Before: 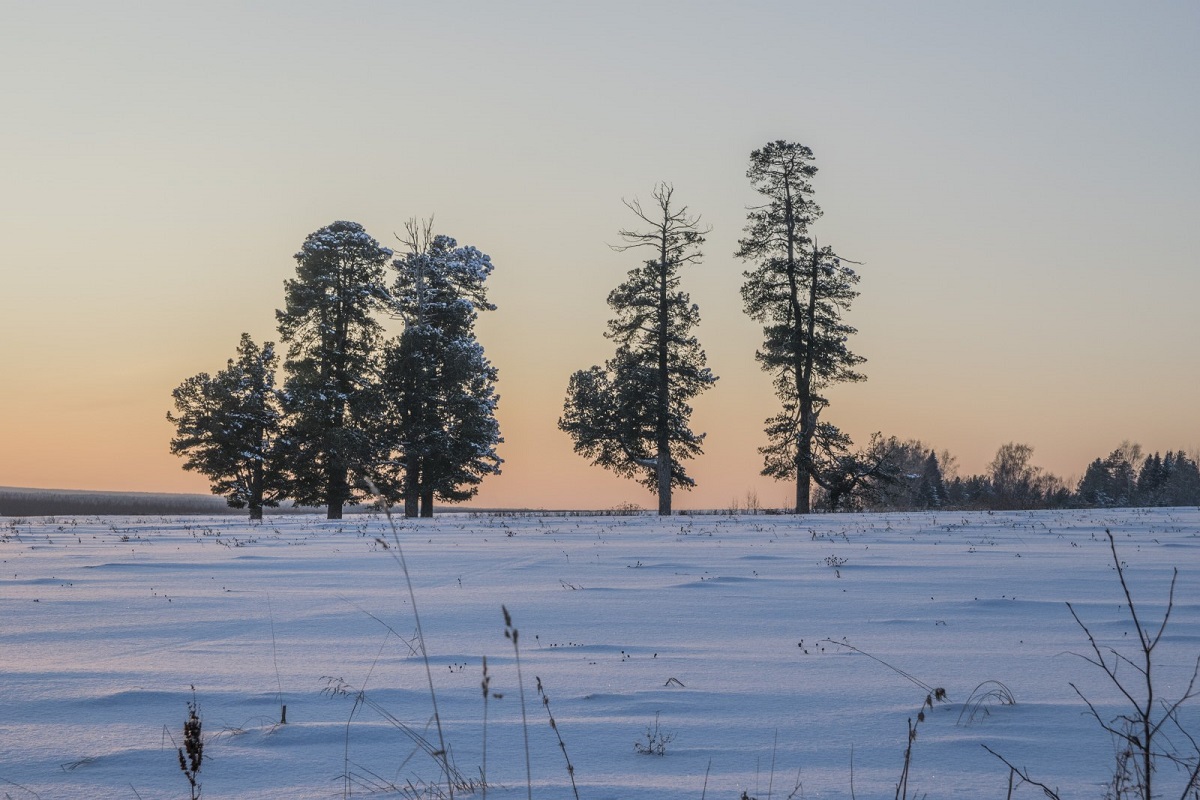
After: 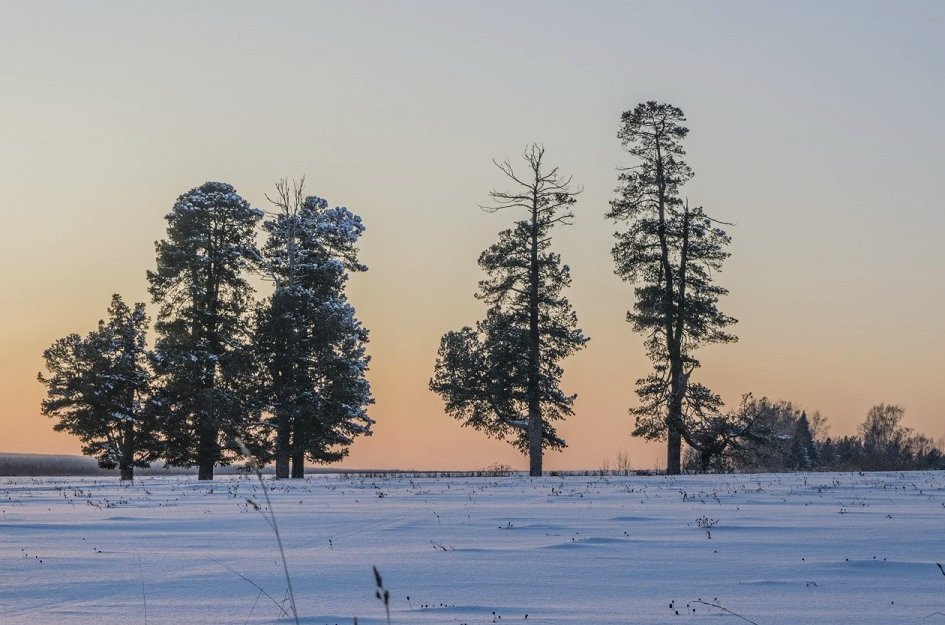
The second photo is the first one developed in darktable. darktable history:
haze removal: compatibility mode true, adaptive false
crop and rotate: left 10.77%, top 5.1%, right 10.41%, bottom 16.76%
